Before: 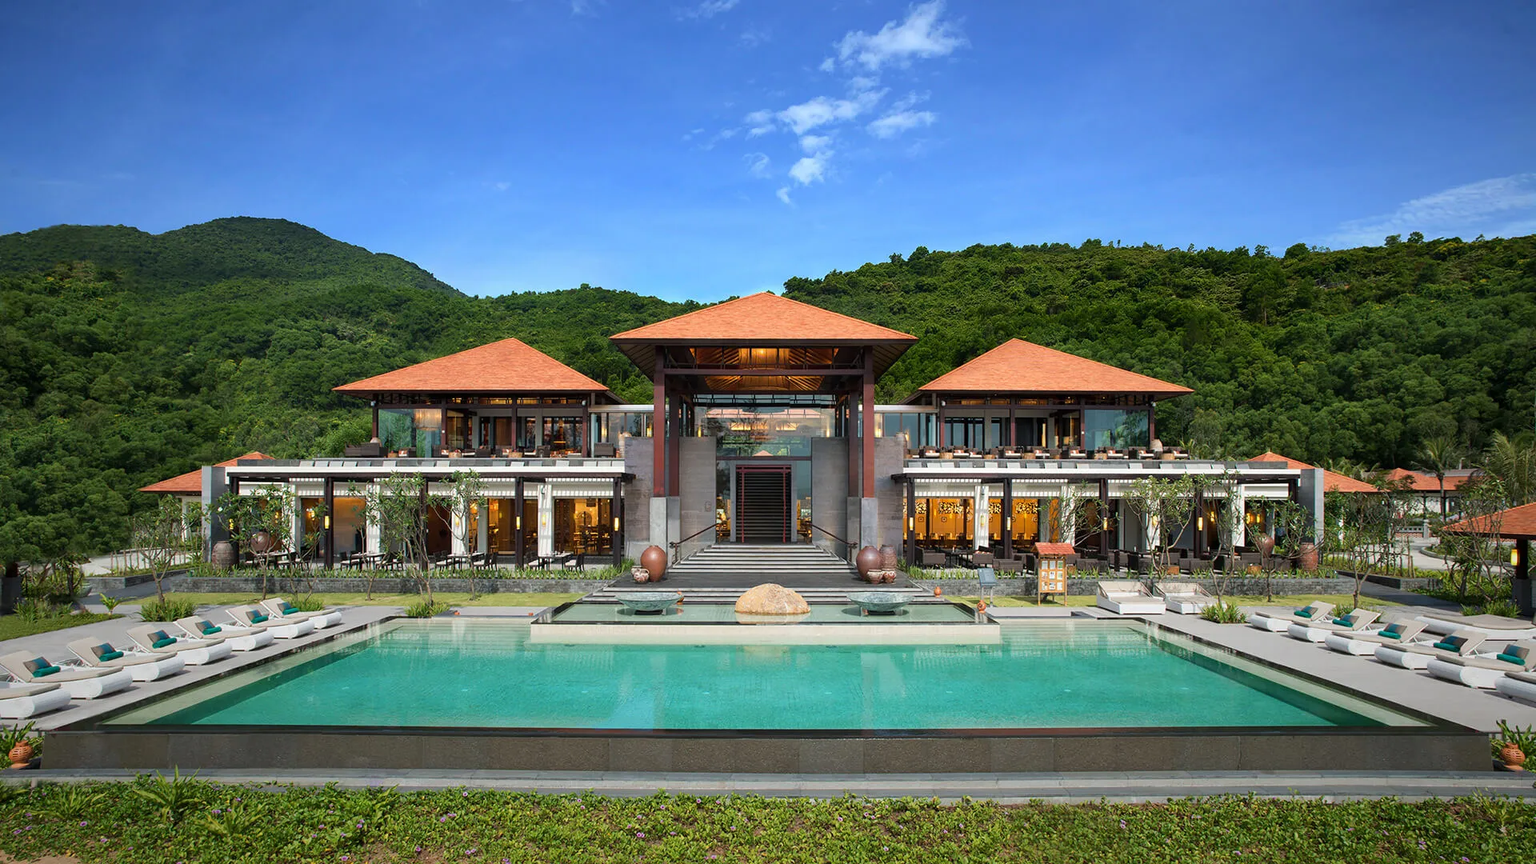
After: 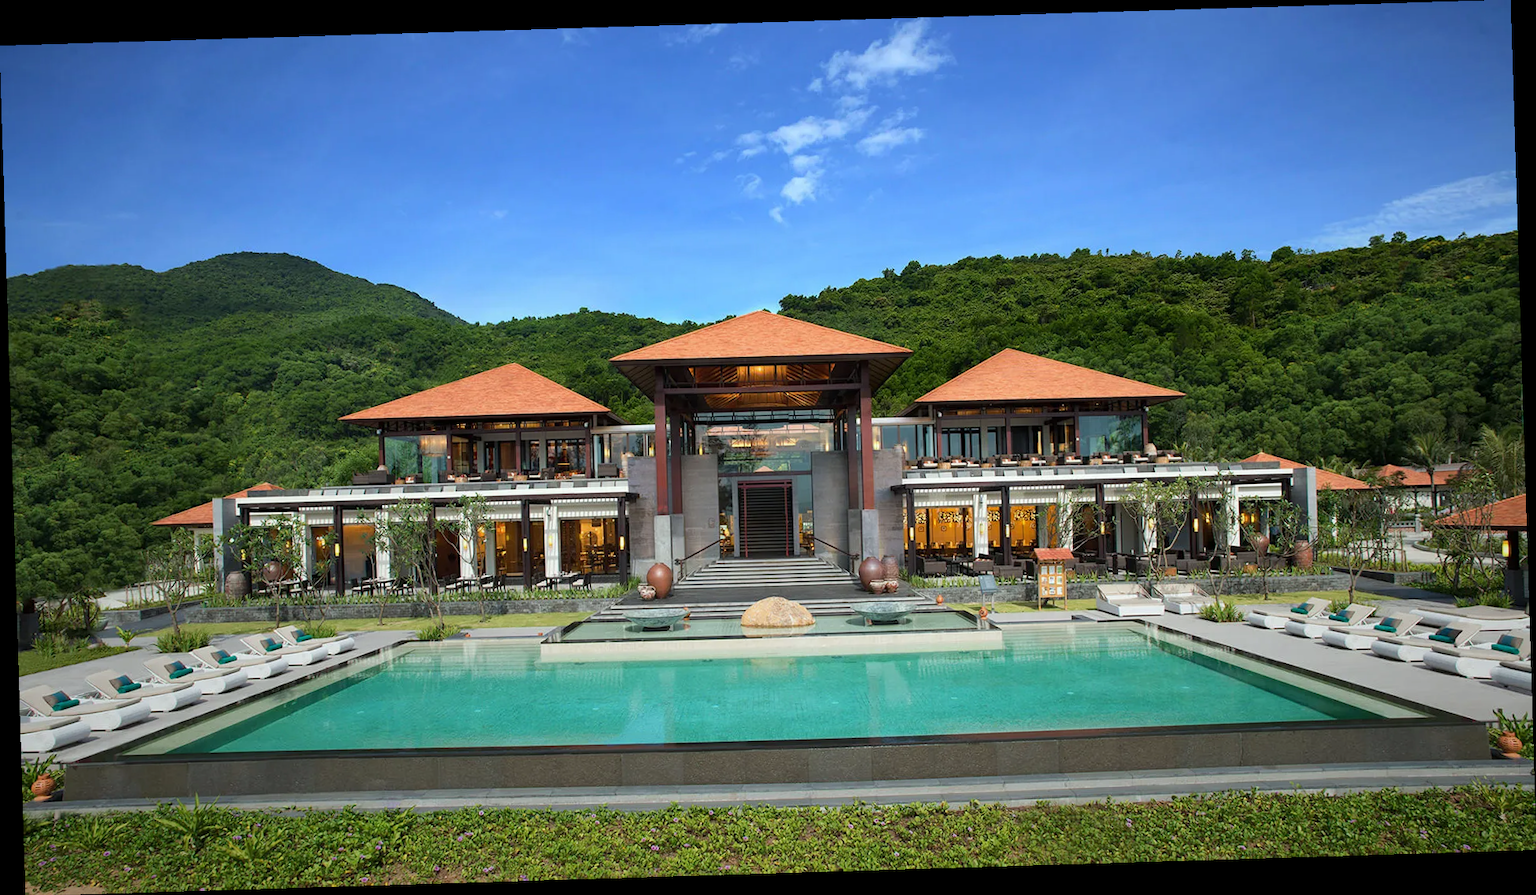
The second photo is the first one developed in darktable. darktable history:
white balance: red 0.978, blue 0.999
rotate and perspective: rotation -1.75°, automatic cropping off
